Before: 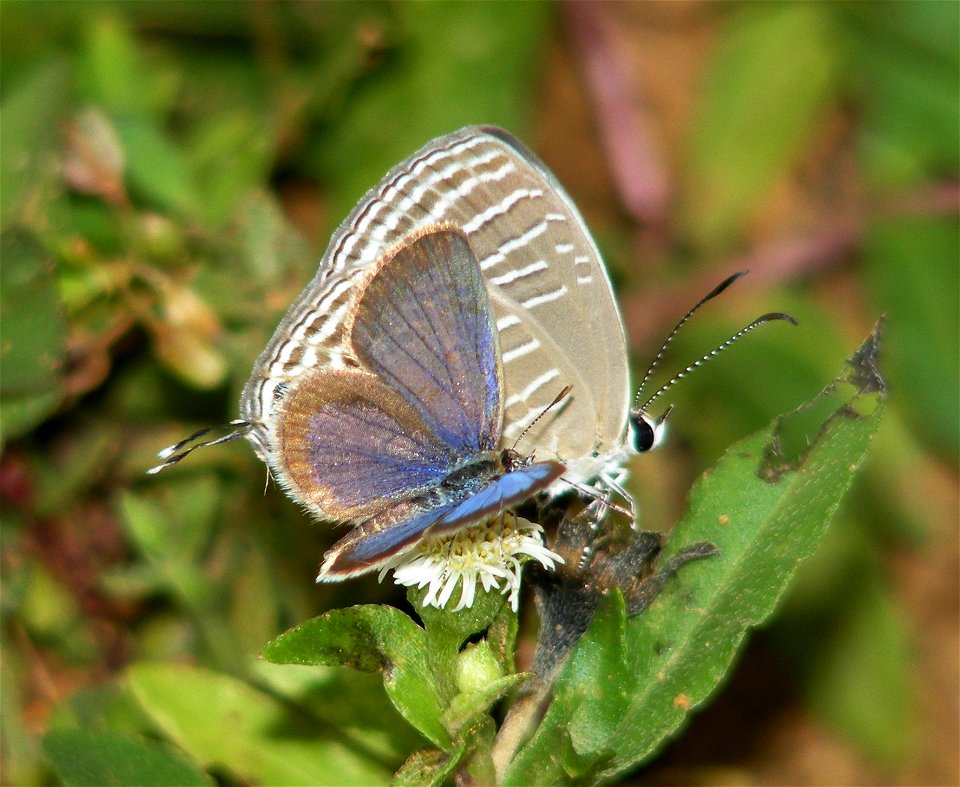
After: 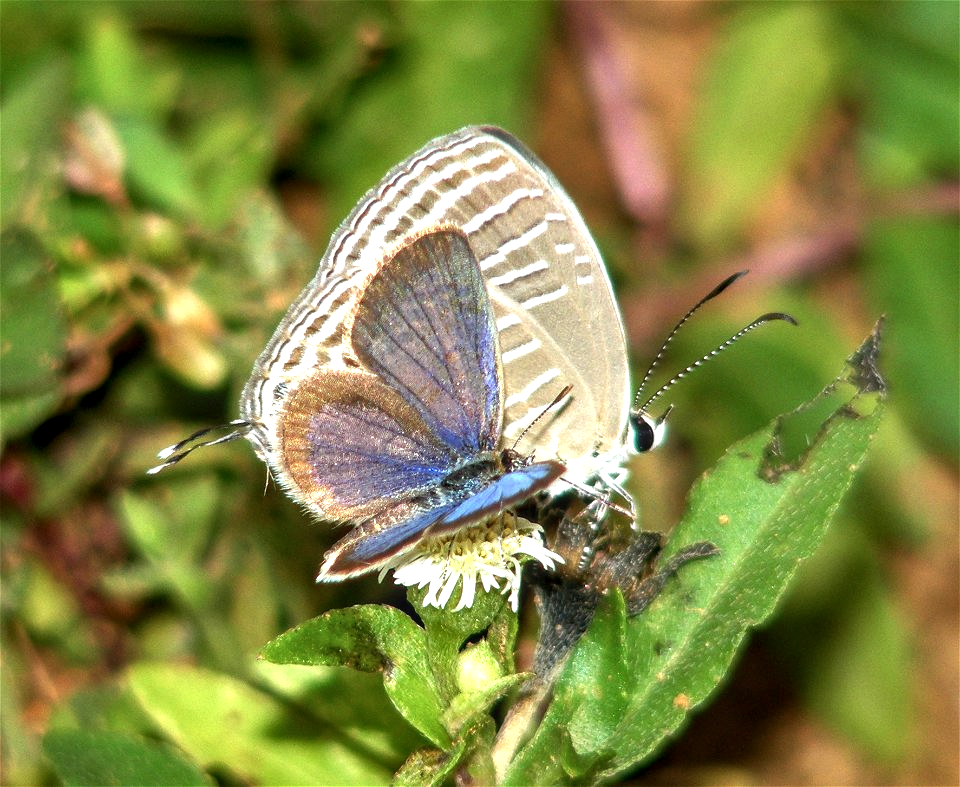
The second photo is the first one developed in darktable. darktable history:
color correction: highlights b* -0.035
shadows and highlights: low approximation 0.01, soften with gaussian
local contrast: on, module defaults
color balance rgb: linear chroma grading › global chroma 15.528%, perceptual saturation grading › global saturation -27.748%, perceptual brilliance grading › global brilliance 17.914%
